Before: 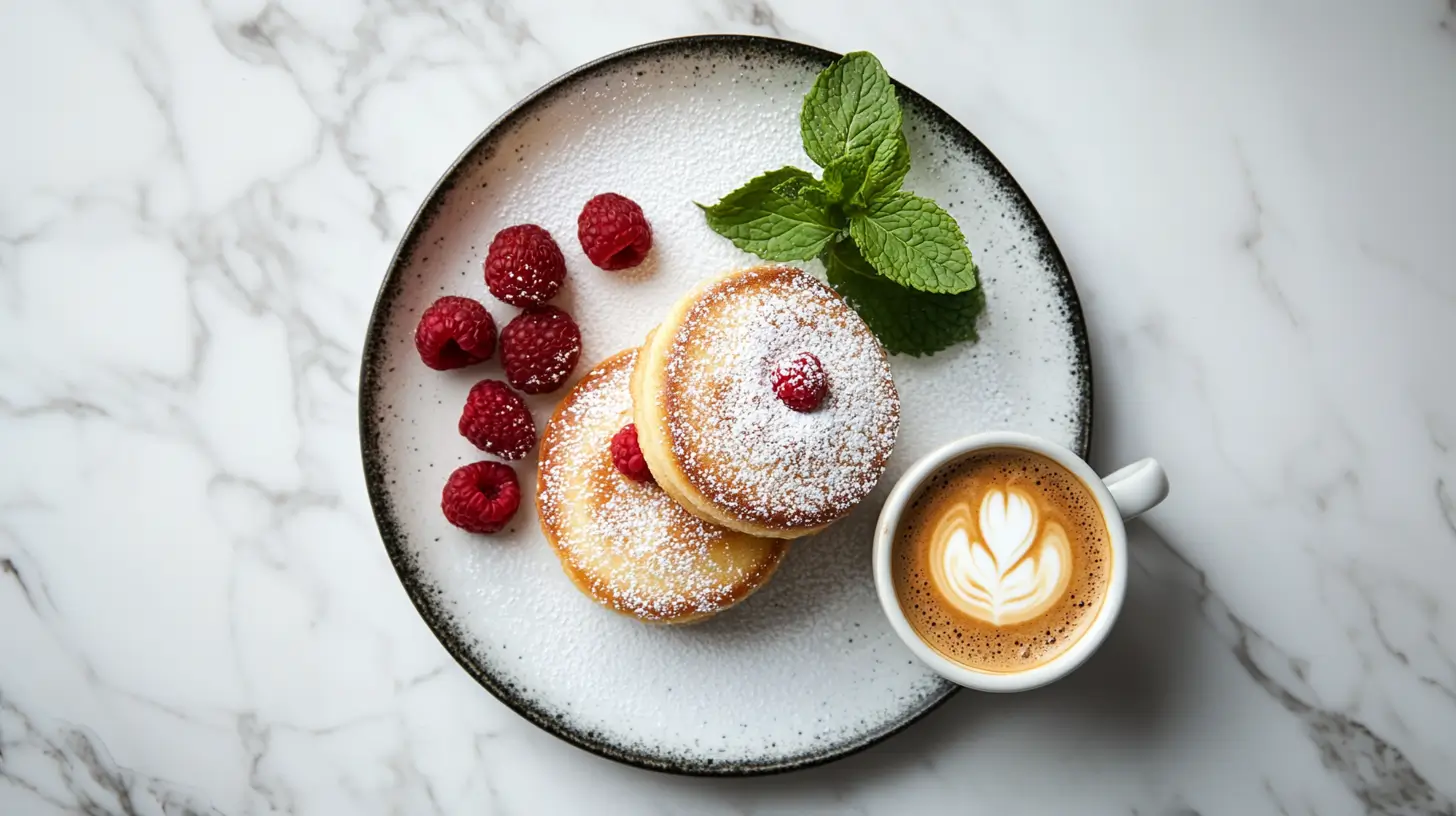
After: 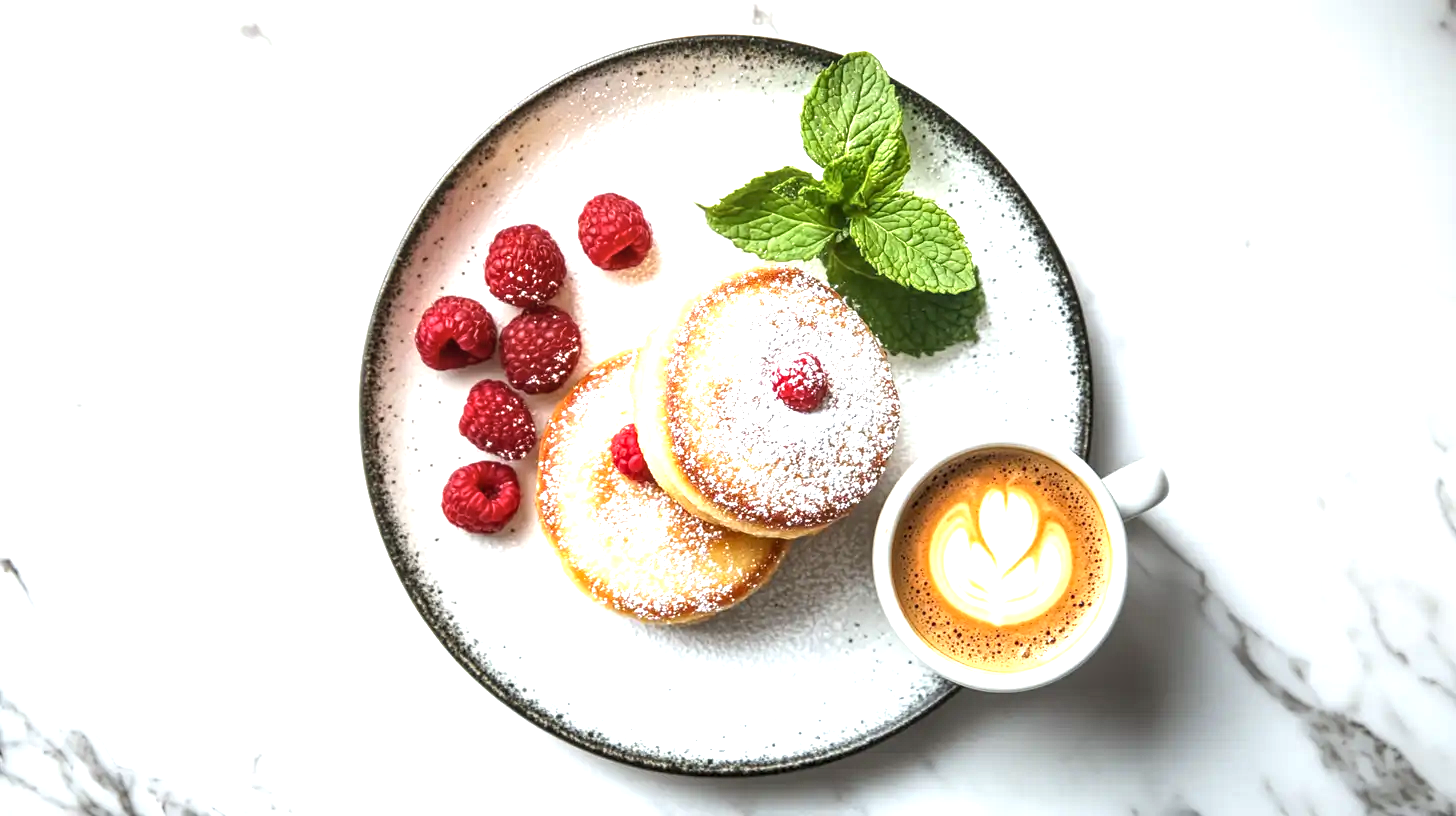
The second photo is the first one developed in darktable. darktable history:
local contrast: detail 130%
exposure: black level correction 0, exposure 1.2 EV, compensate exposure bias true, compensate highlight preservation false
